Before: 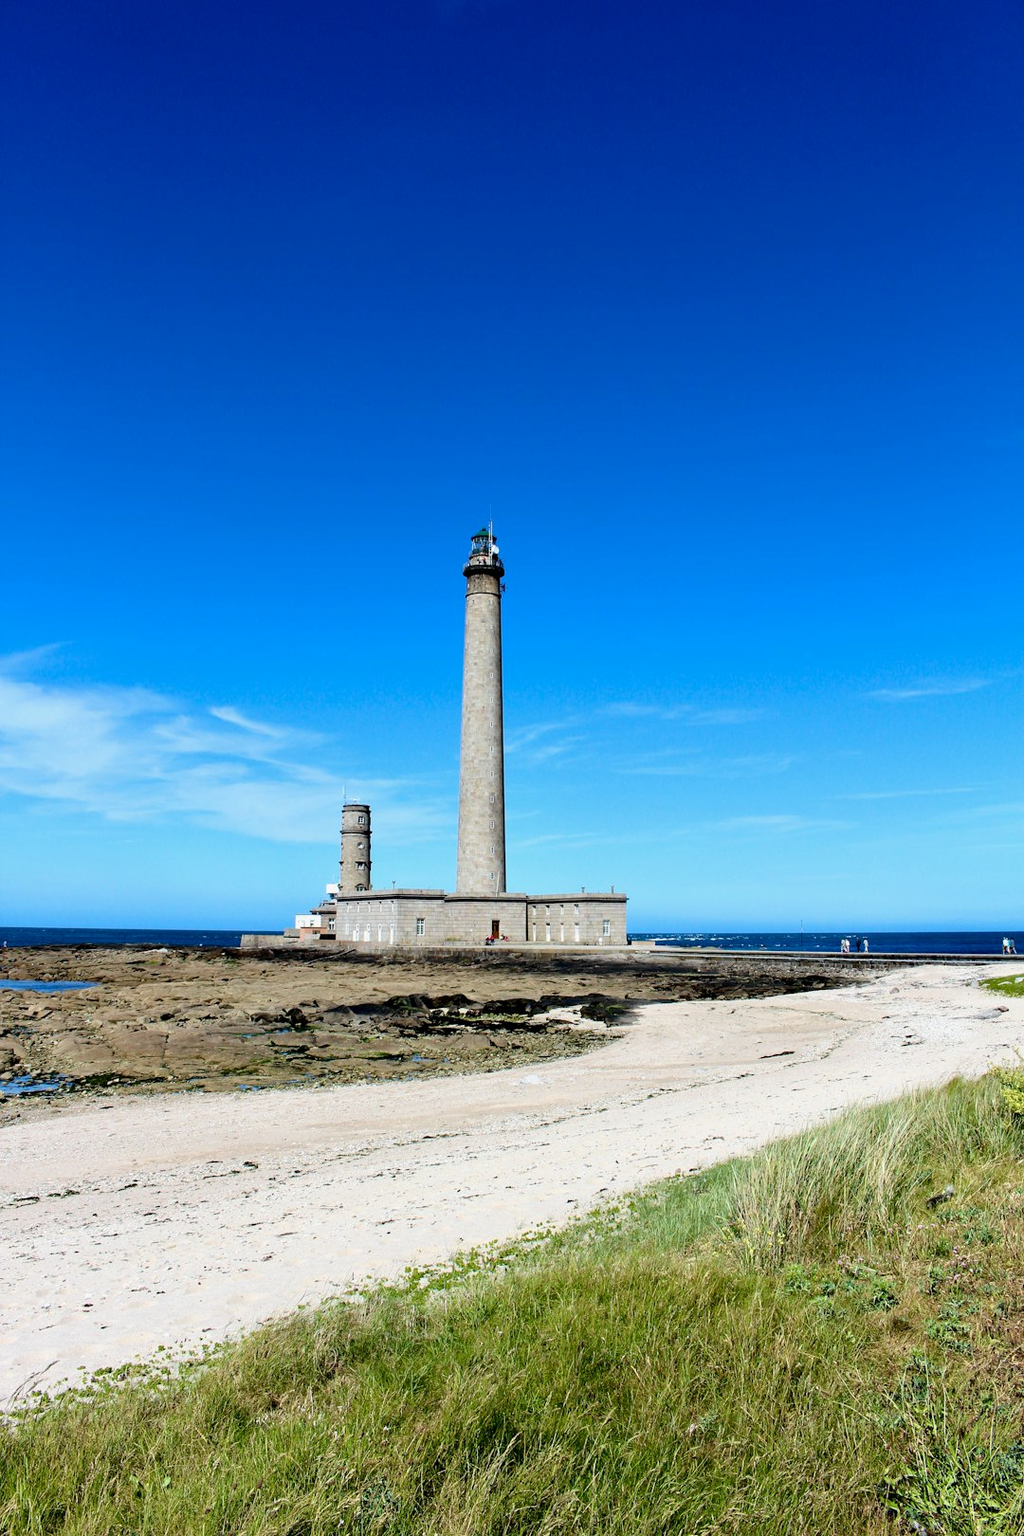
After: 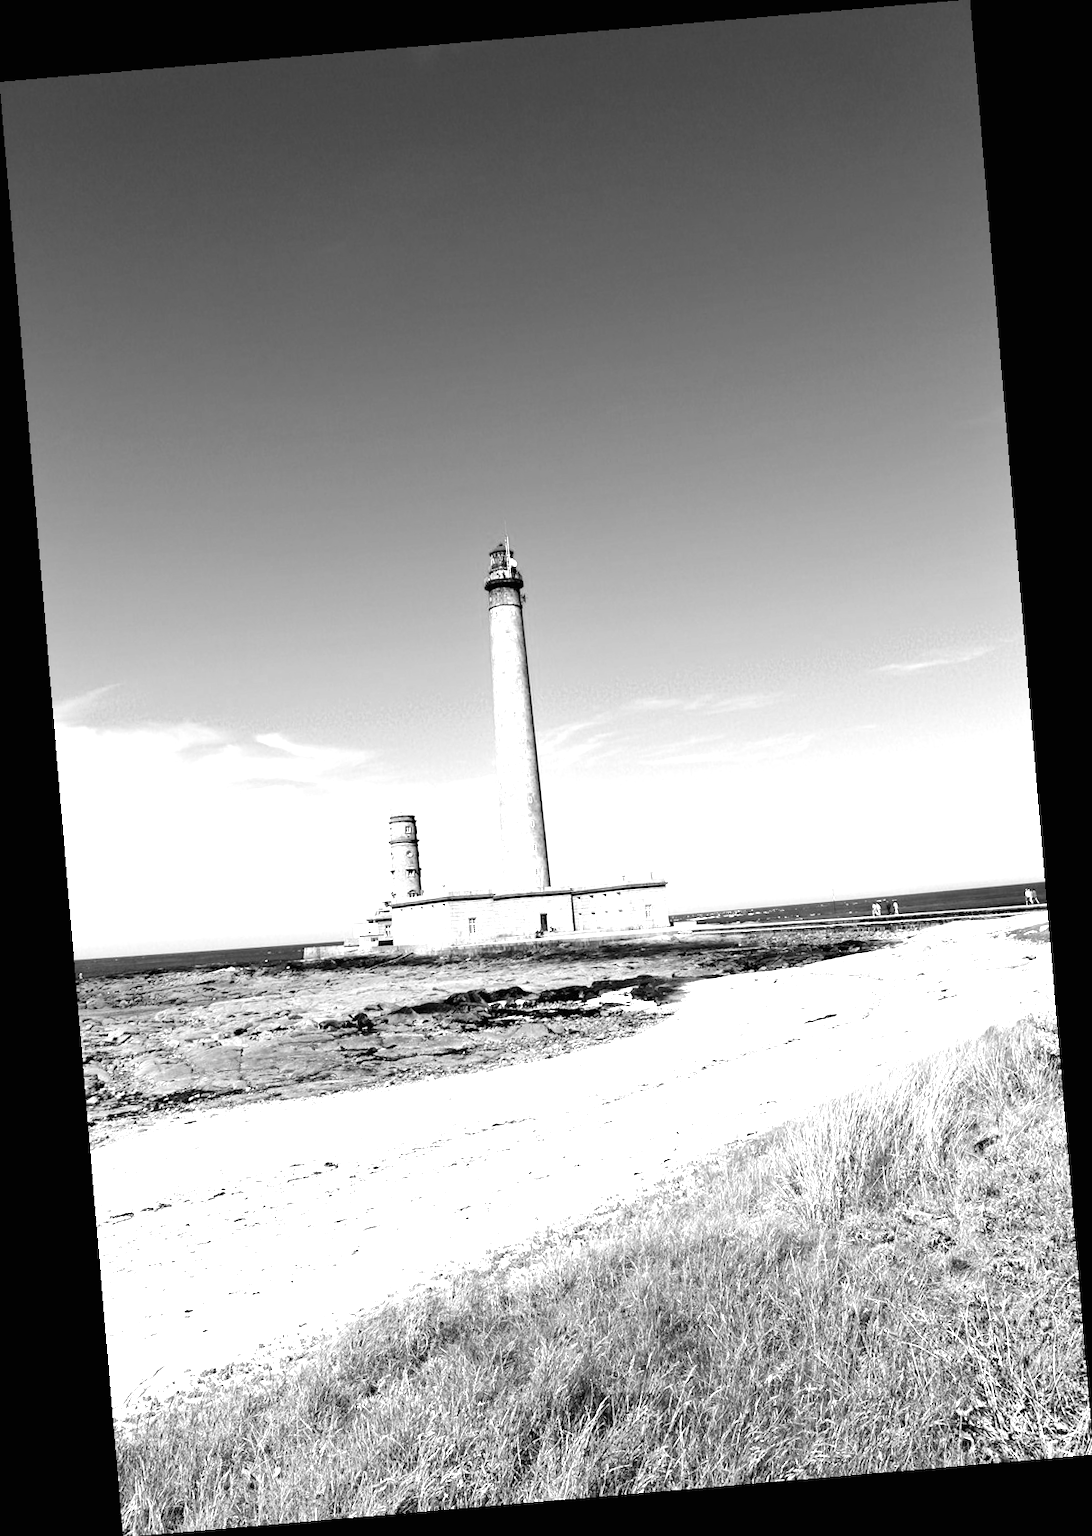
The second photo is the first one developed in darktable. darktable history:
monochrome: on, module defaults
rotate and perspective: rotation -4.86°, automatic cropping off
exposure: black level correction 0, exposure 1.2 EV, compensate highlight preservation false
